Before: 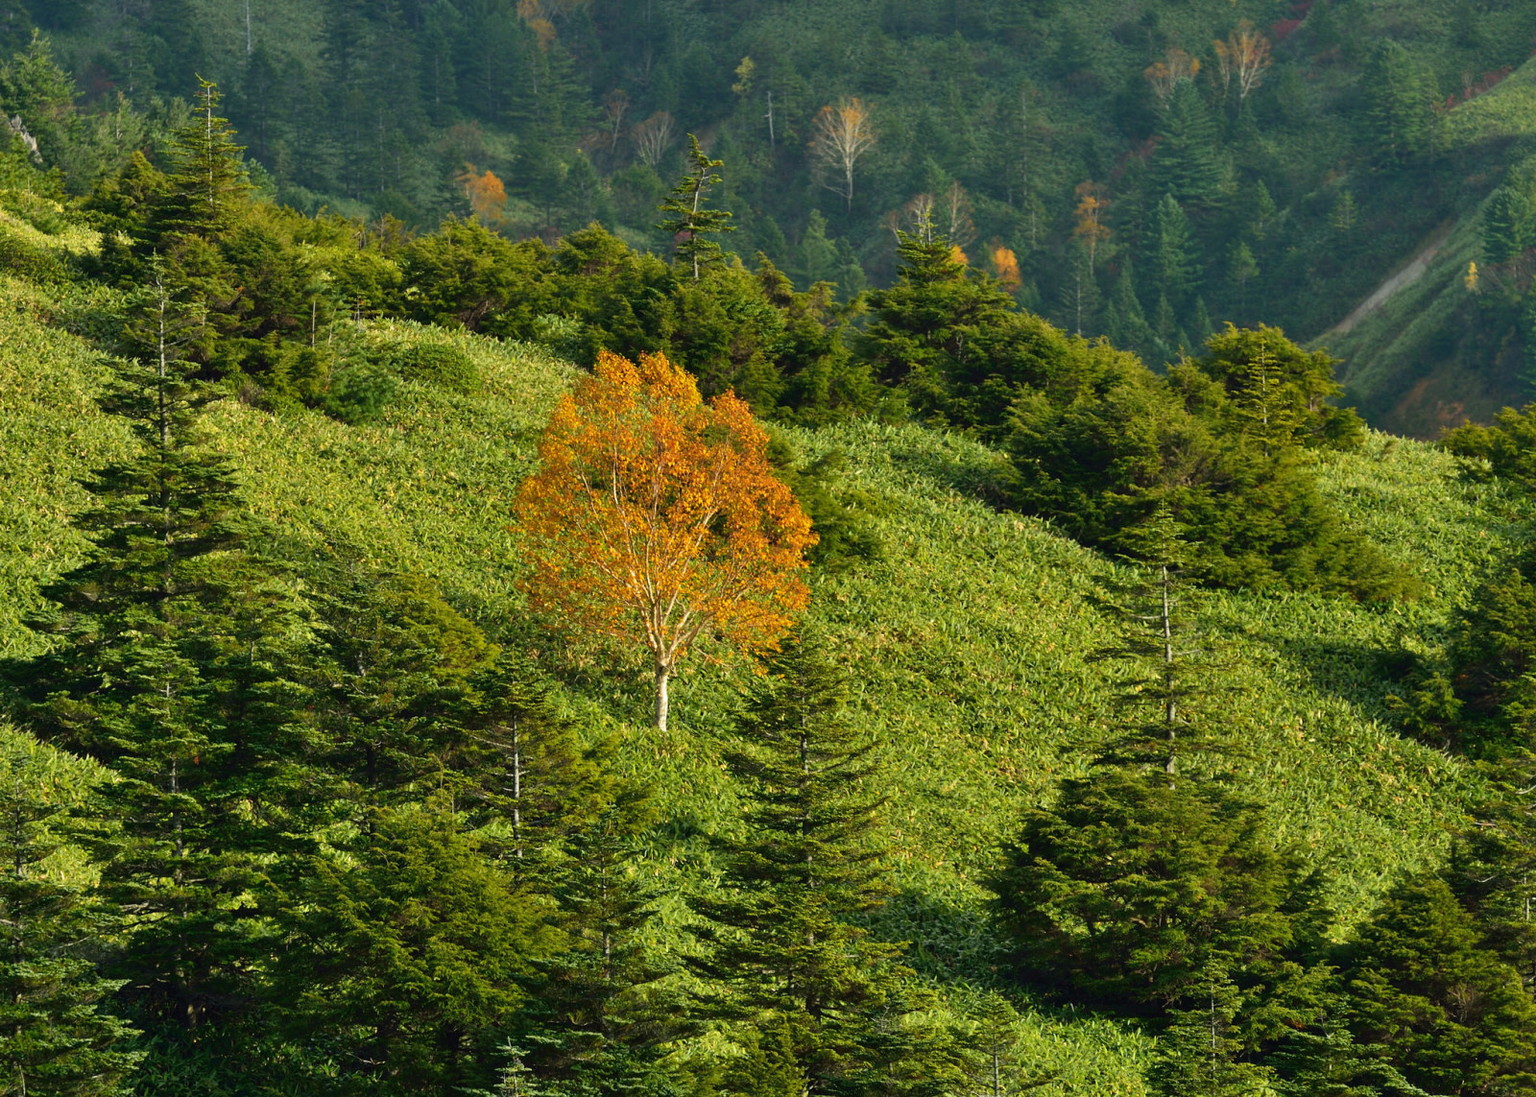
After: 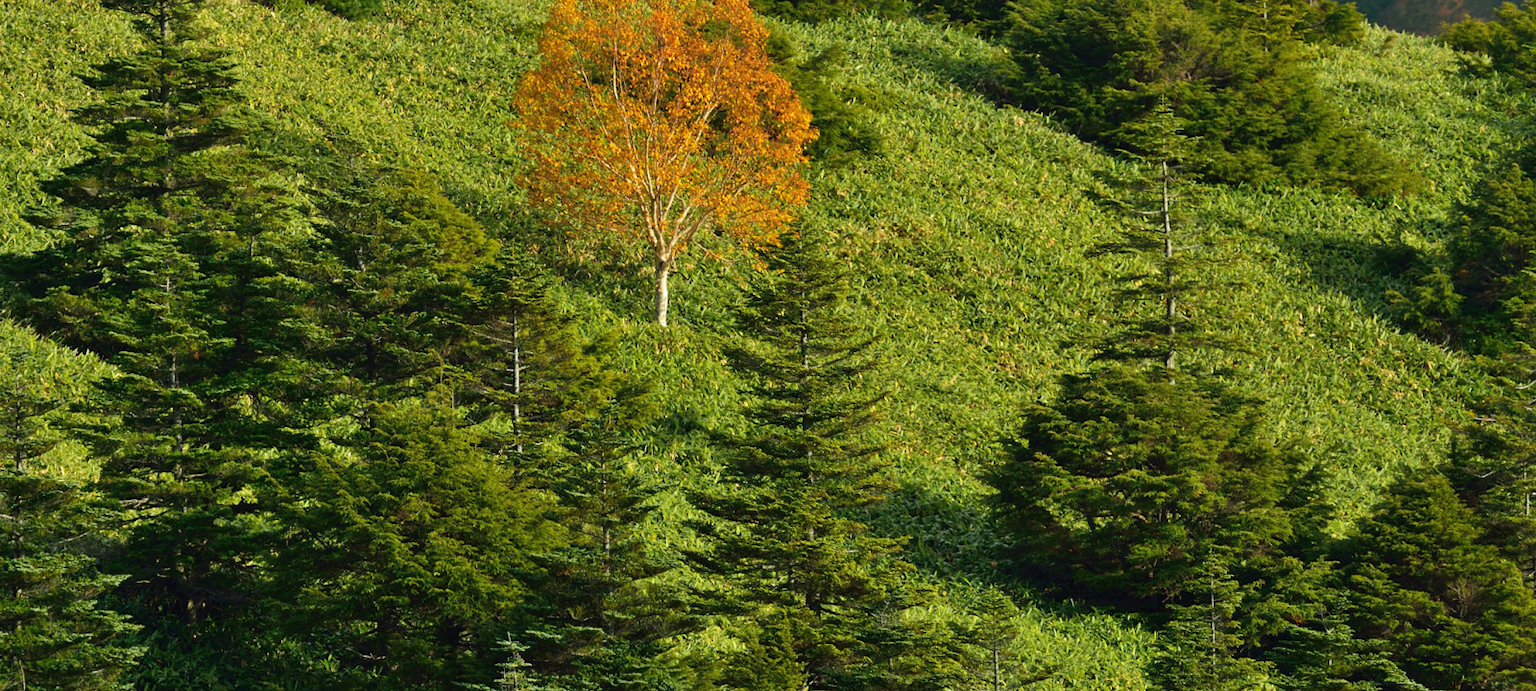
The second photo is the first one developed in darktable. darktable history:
crop and rotate: top 36.927%
